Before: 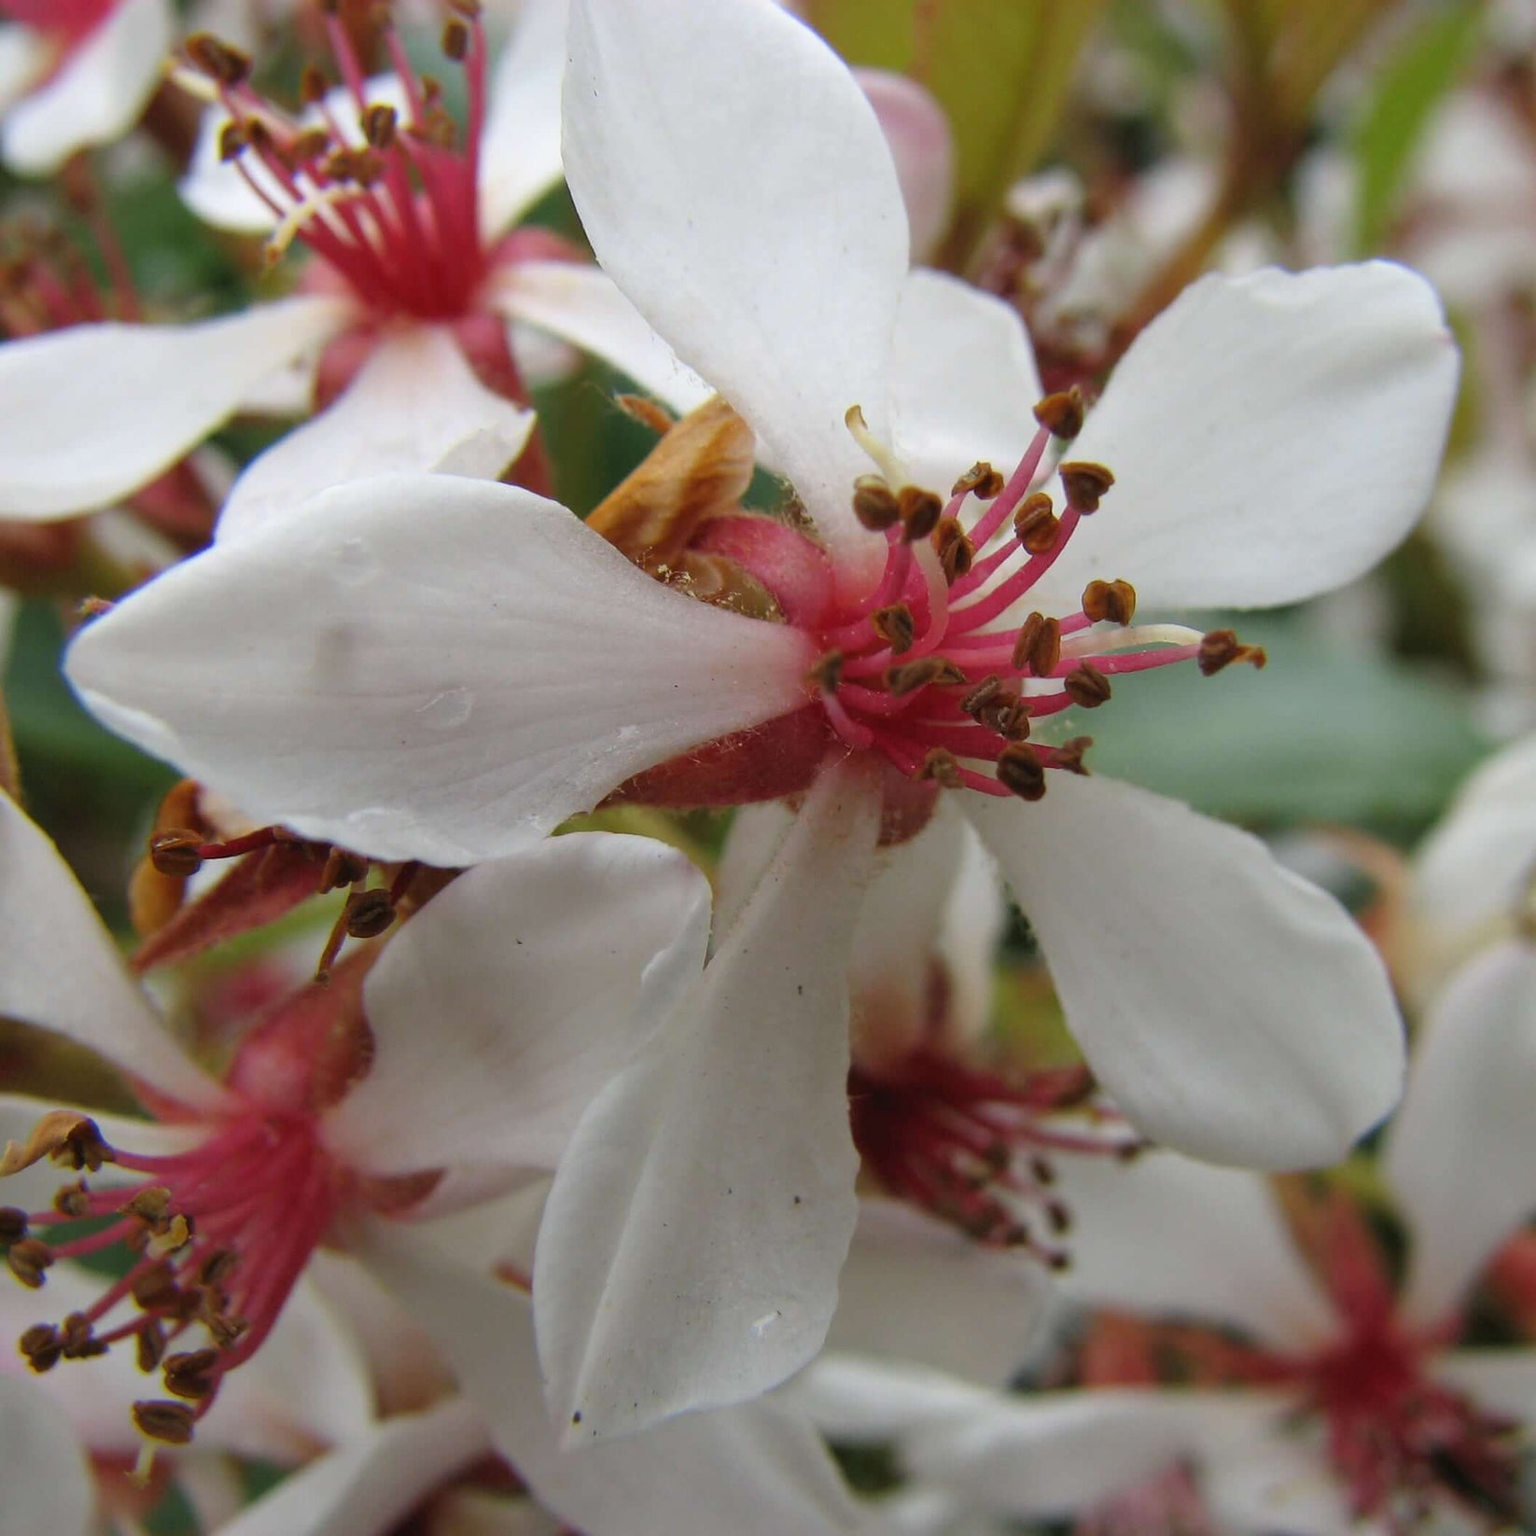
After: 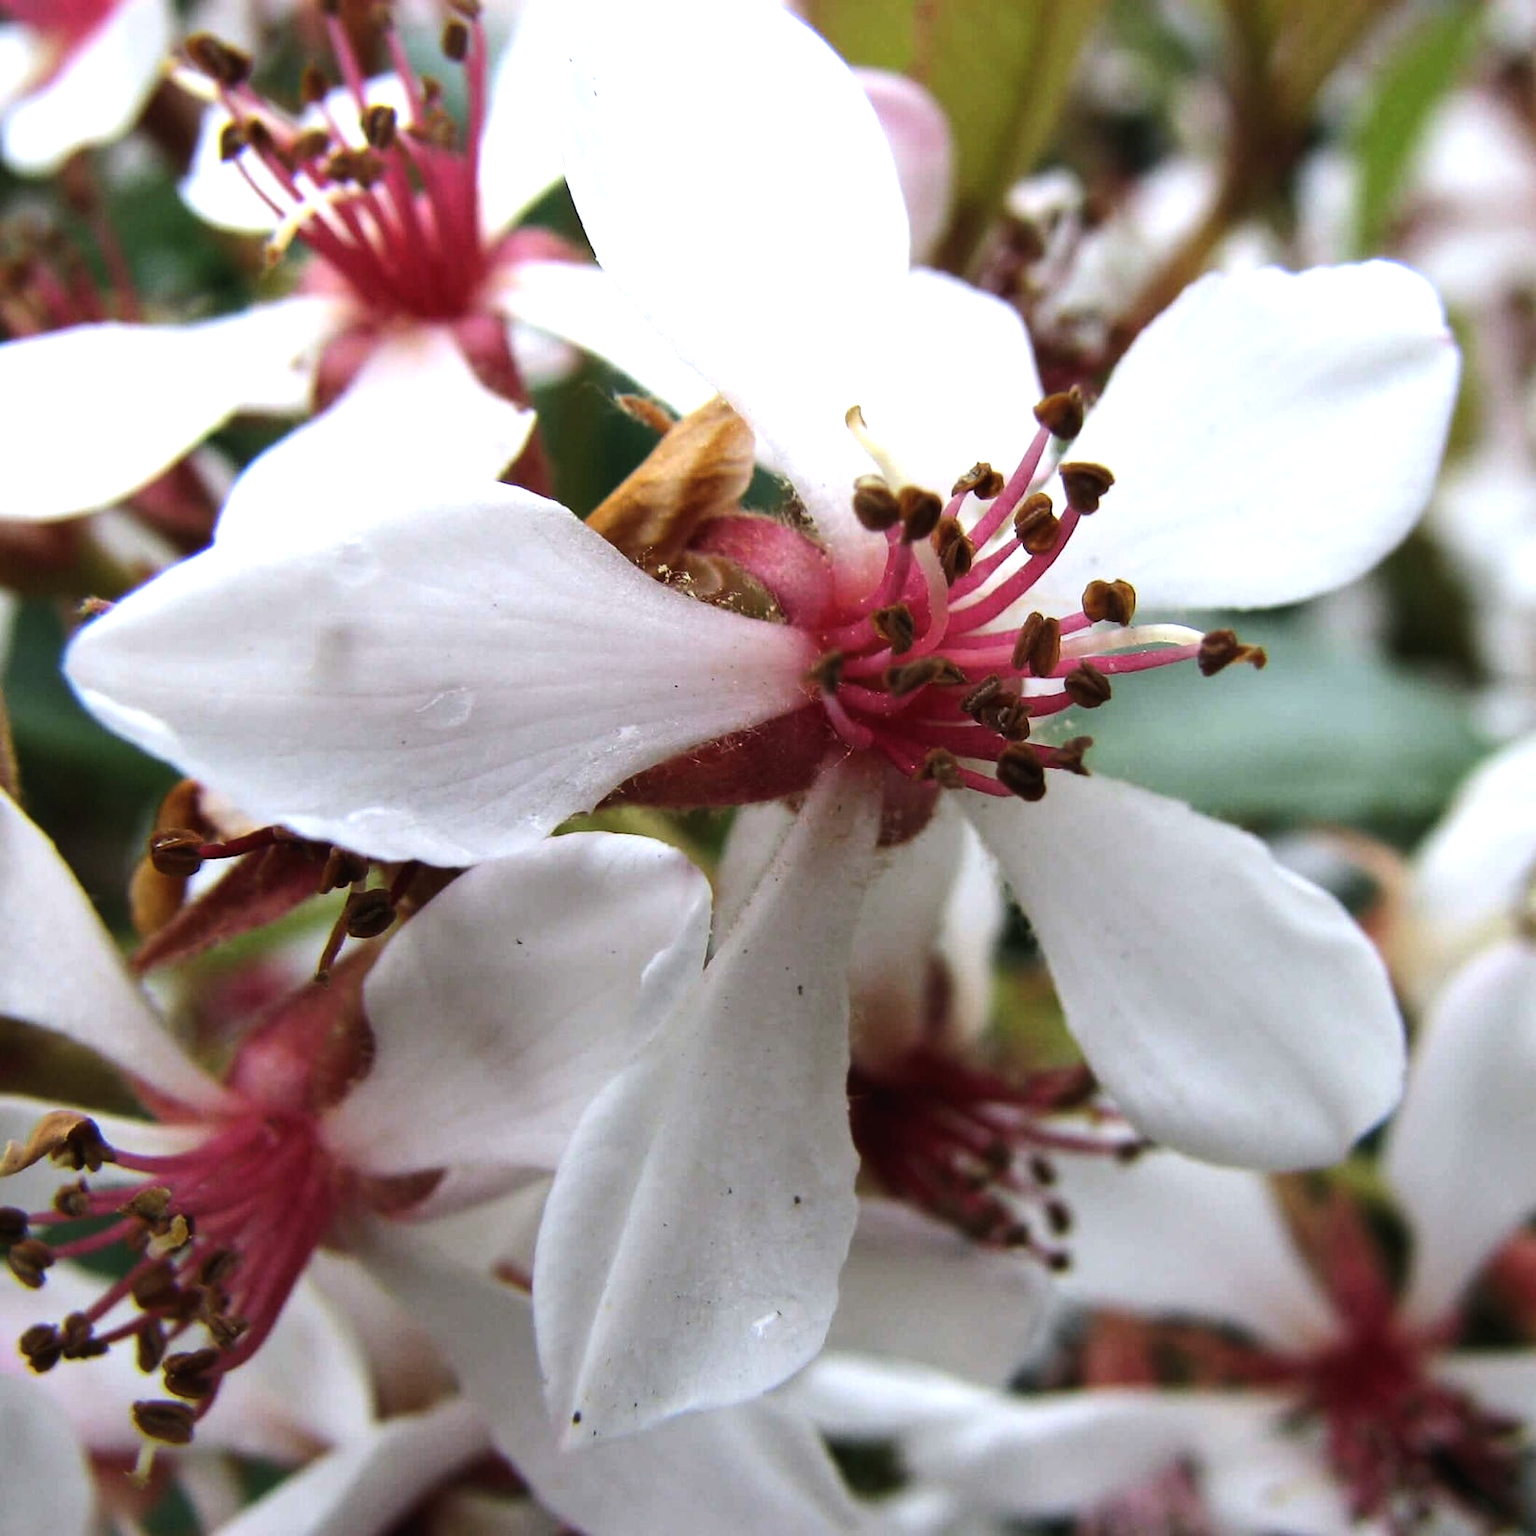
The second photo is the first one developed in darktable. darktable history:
tone equalizer: -8 EV -1.08 EV, -7 EV -1.01 EV, -6 EV -0.867 EV, -5 EV -0.578 EV, -3 EV 0.578 EV, -2 EV 0.867 EV, -1 EV 1.01 EV, +0 EV 1.08 EV, edges refinement/feathering 500, mask exposure compensation -1.57 EV, preserve details no
color calibration: illuminant as shot in camera, x 0.358, y 0.373, temperature 4628.91 K
